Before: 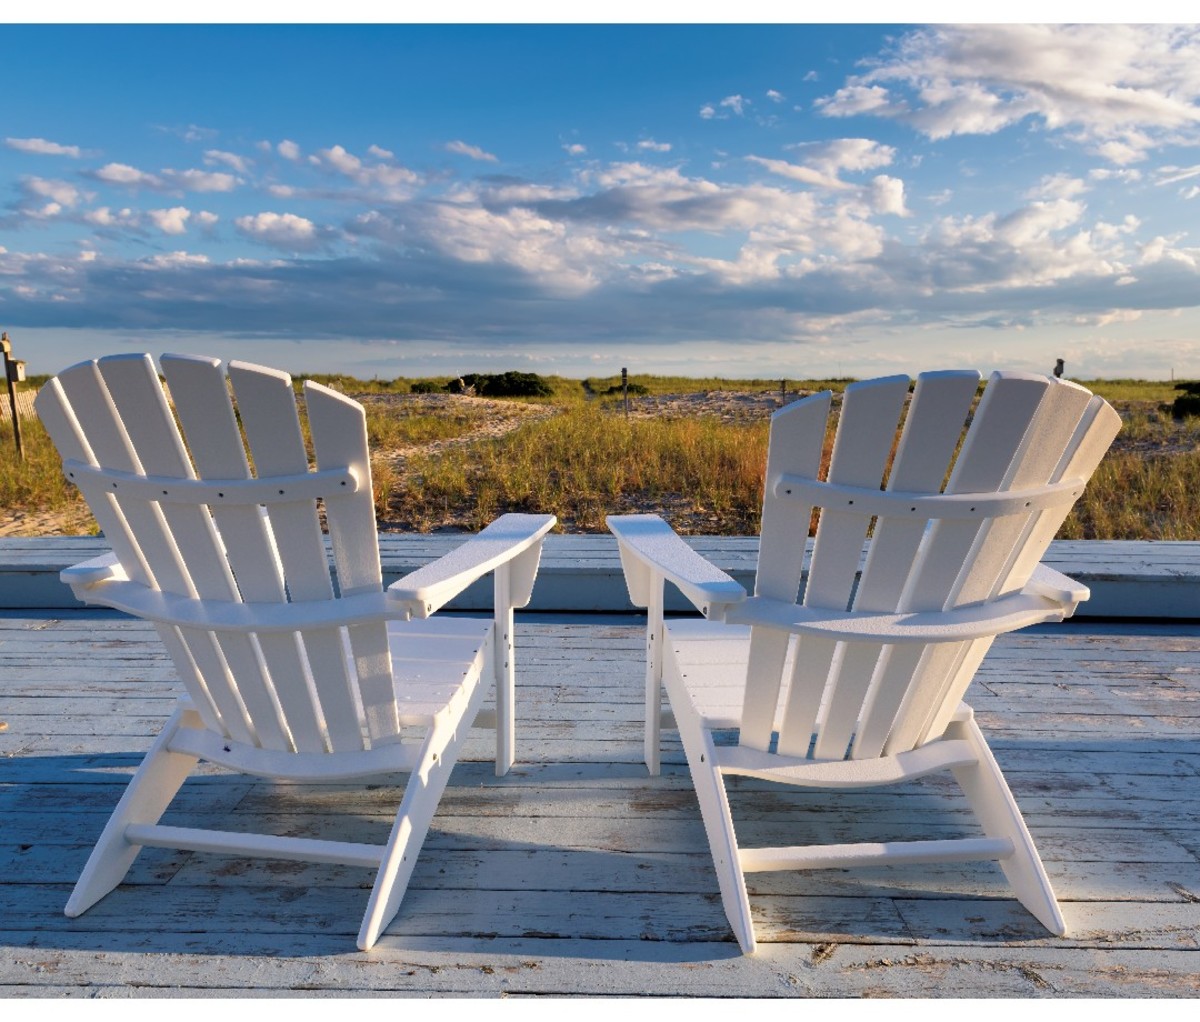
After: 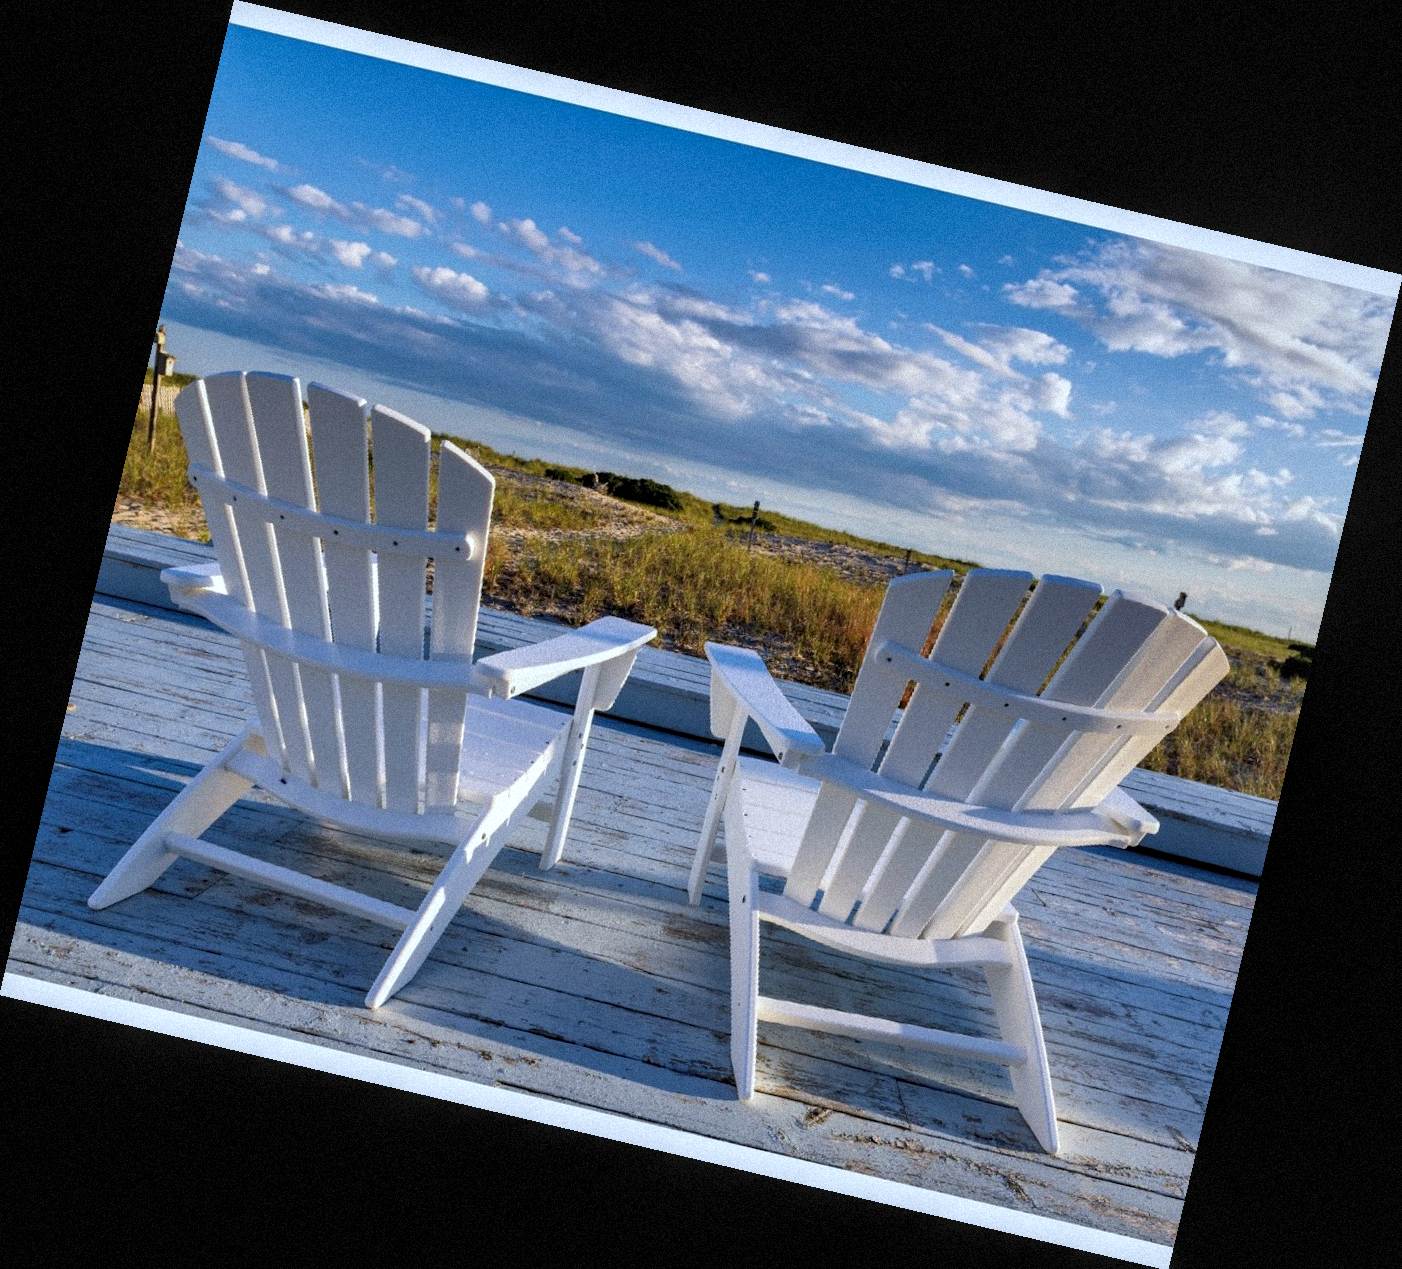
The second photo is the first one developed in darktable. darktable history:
local contrast: on, module defaults
rotate and perspective: rotation 13.27°, automatic cropping off
grain: mid-tones bias 0%
white balance: red 0.924, blue 1.095
